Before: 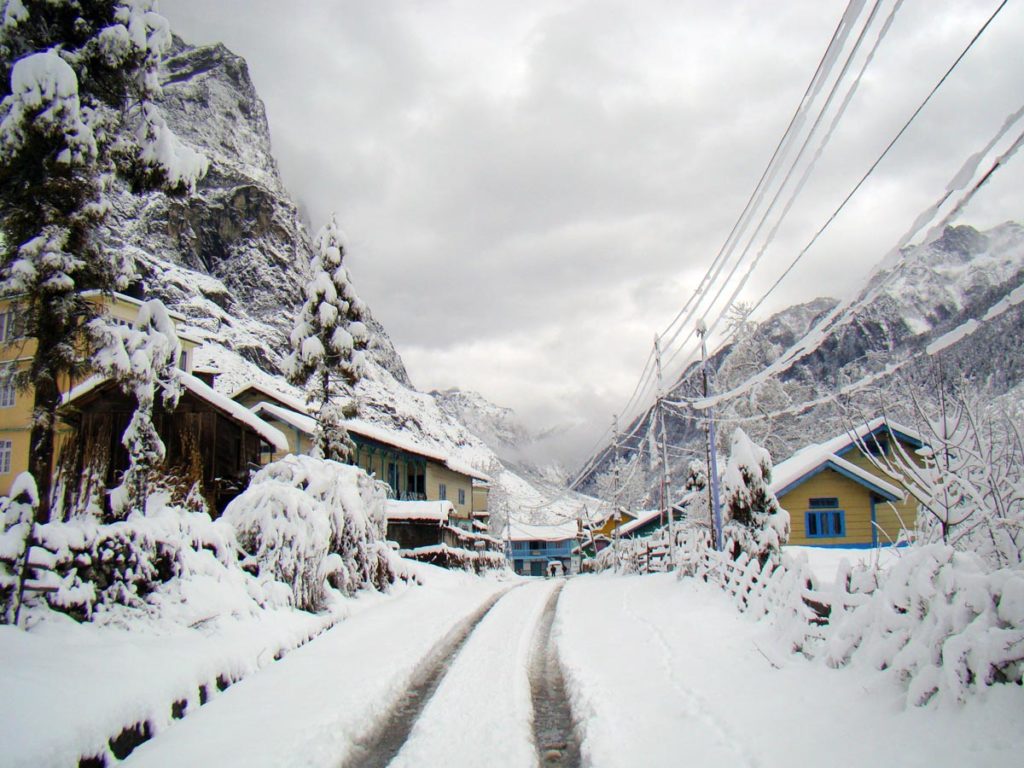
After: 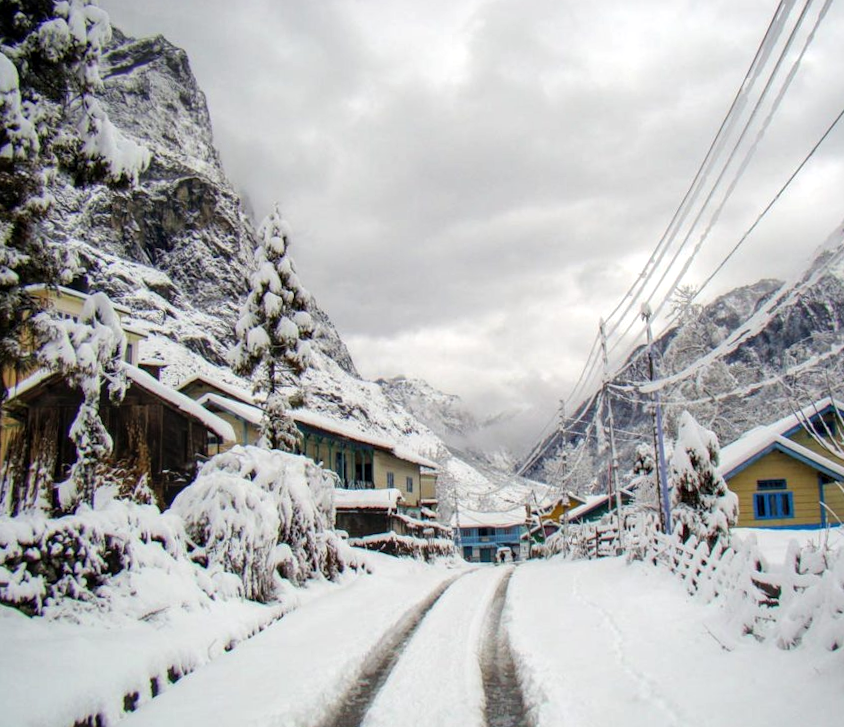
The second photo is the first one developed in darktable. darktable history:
local contrast: on, module defaults
crop and rotate: angle 1°, left 4.281%, top 0.642%, right 11.383%, bottom 2.486%
